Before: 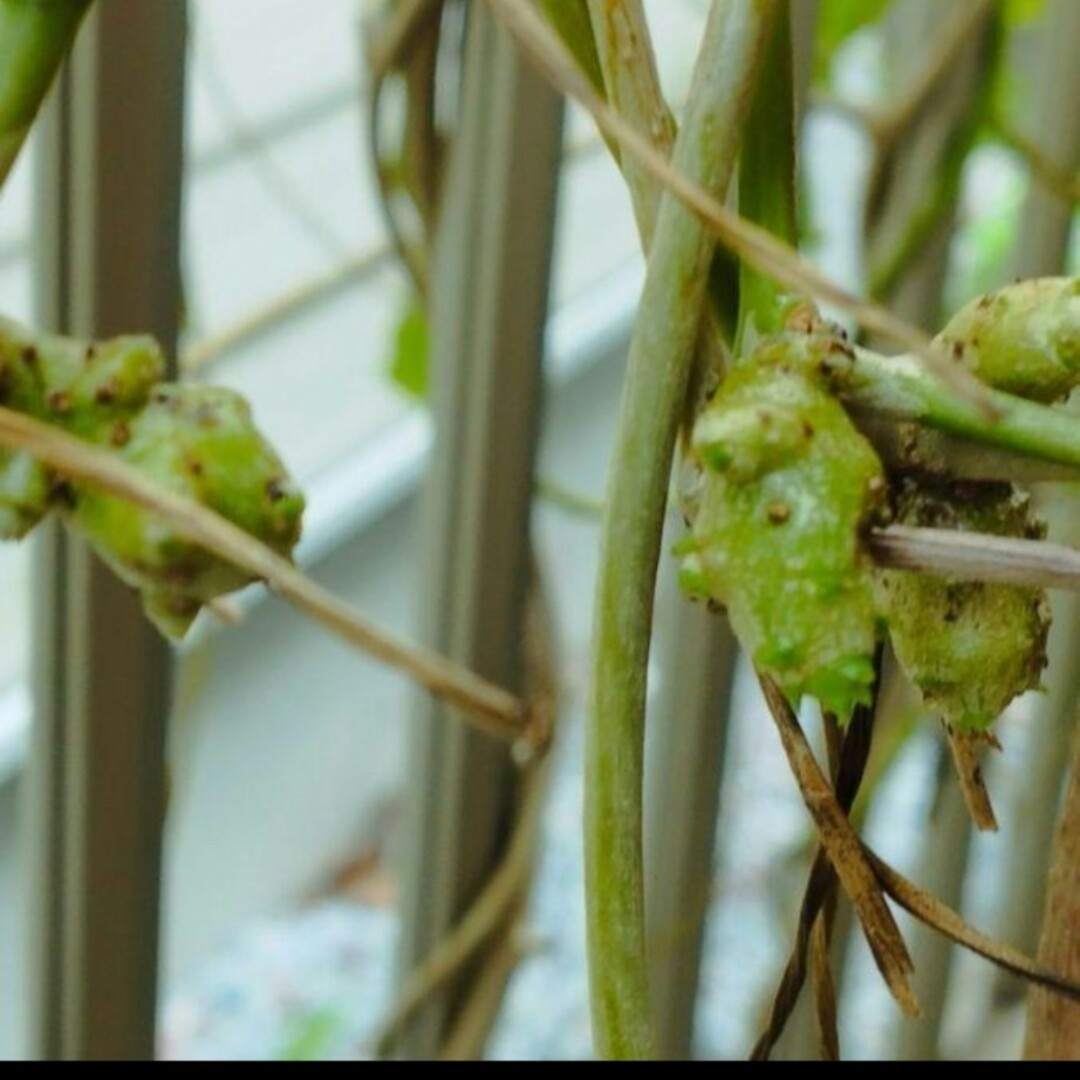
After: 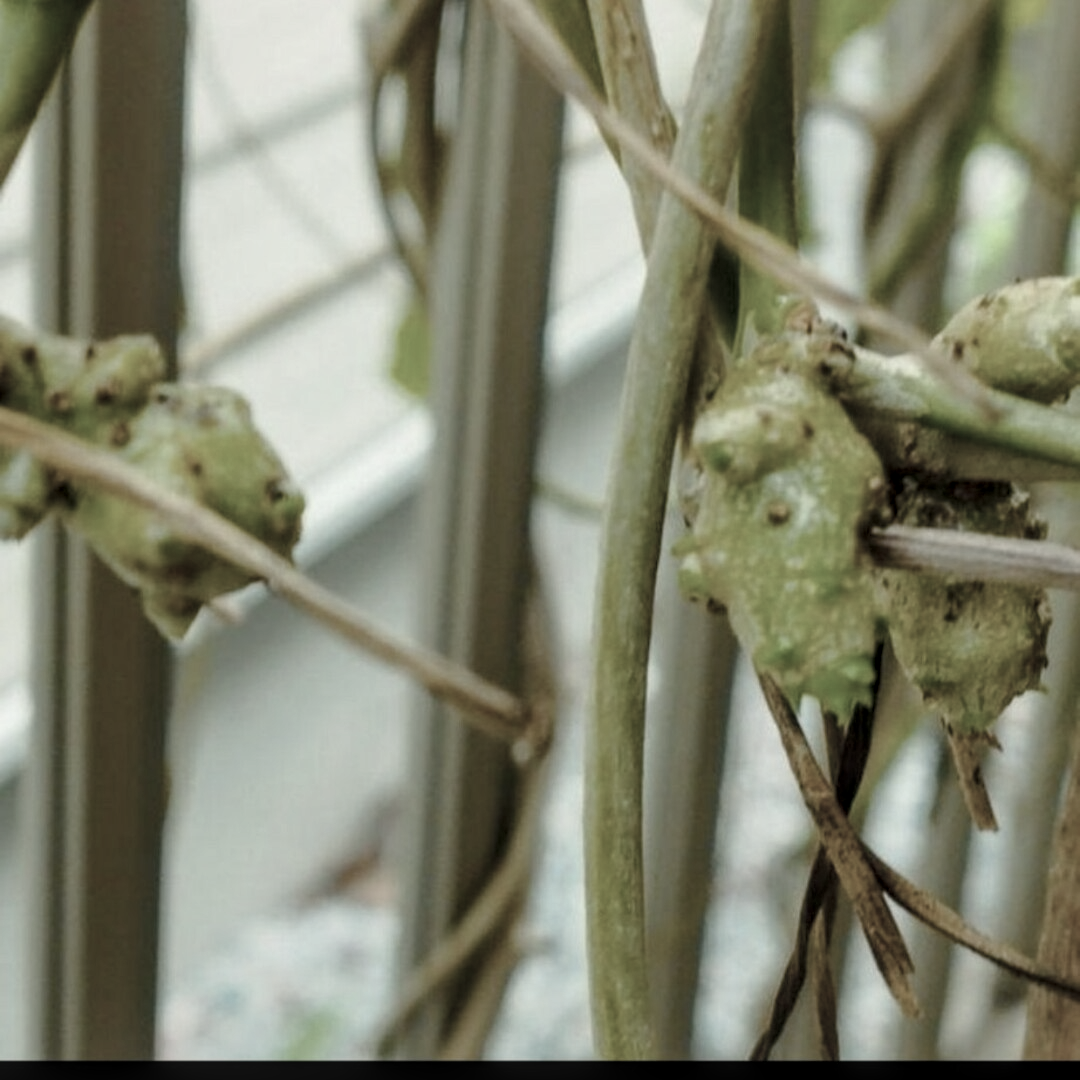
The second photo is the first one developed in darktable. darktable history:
local contrast: on, module defaults
white balance: red 1.029, blue 0.92
color zones: curves: ch1 [(0.238, 0.163) (0.476, 0.2) (0.733, 0.322) (0.848, 0.134)]
color balance rgb: perceptual saturation grading › global saturation 35%, perceptual saturation grading › highlights -25%, perceptual saturation grading › shadows 50%
